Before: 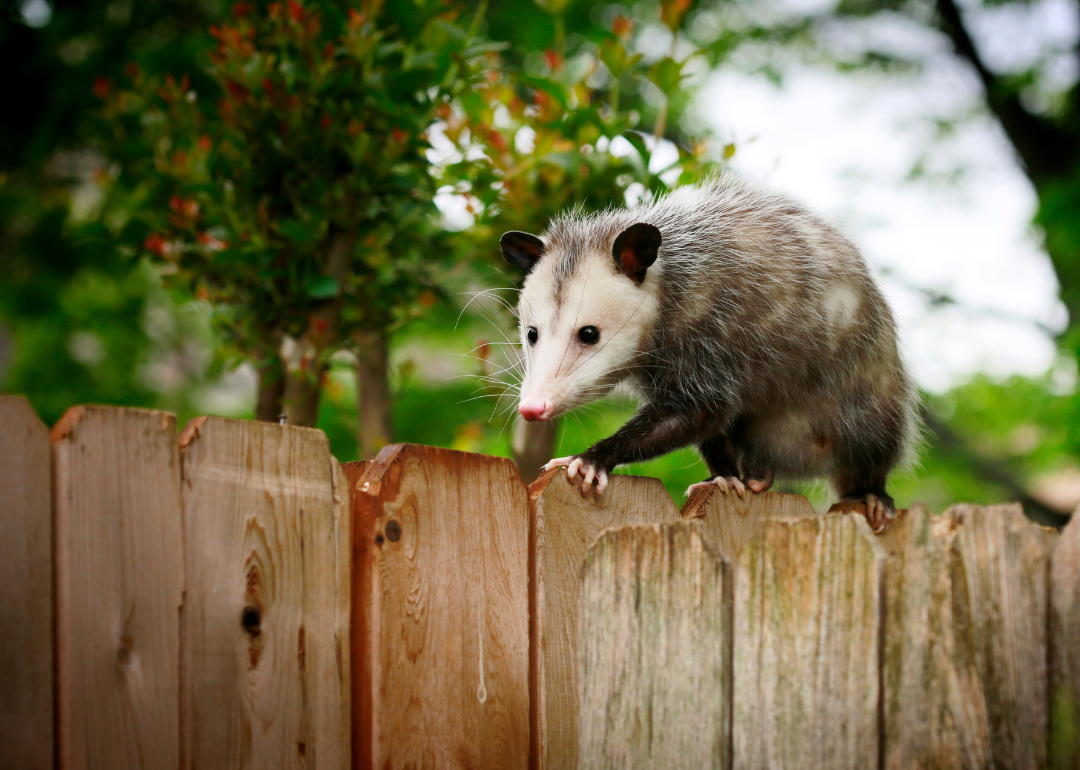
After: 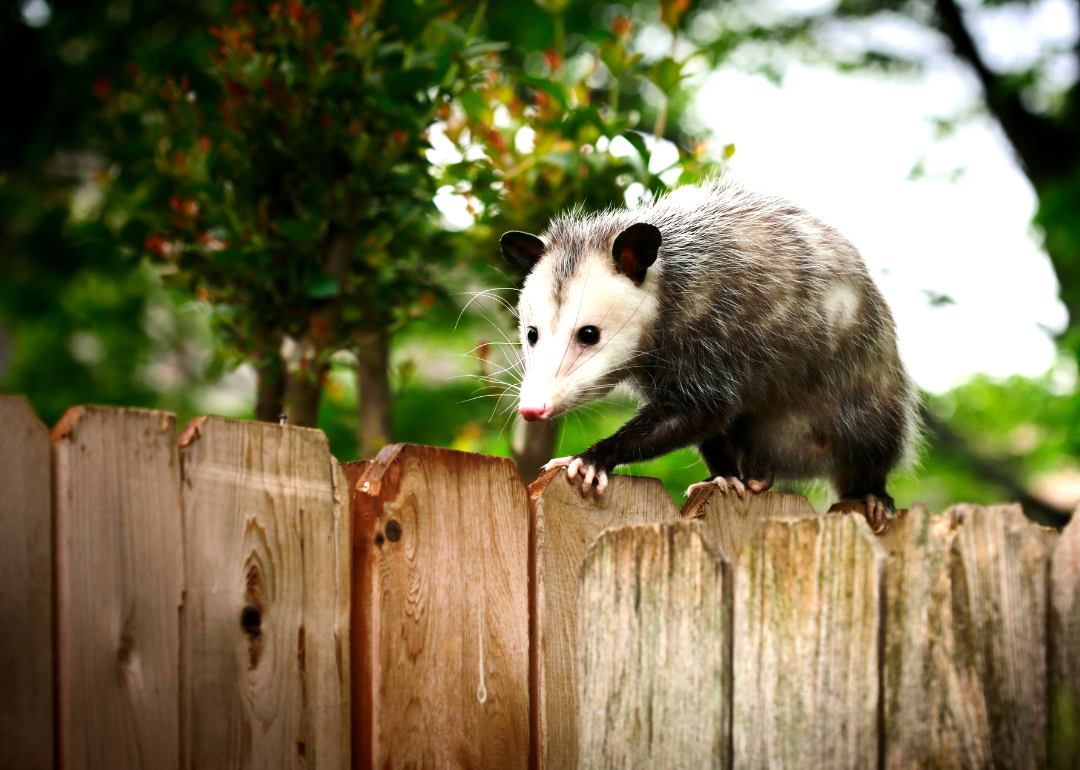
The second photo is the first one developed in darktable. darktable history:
tone equalizer: -8 EV -0.741 EV, -7 EV -0.675 EV, -6 EV -0.637 EV, -5 EV -0.396 EV, -3 EV 0.39 EV, -2 EV 0.6 EV, -1 EV 0.691 EV, +0 EV 0.765 EV, edges refinement/feathering 500, mask exposure compensation -1.57 EV, preserve details no
